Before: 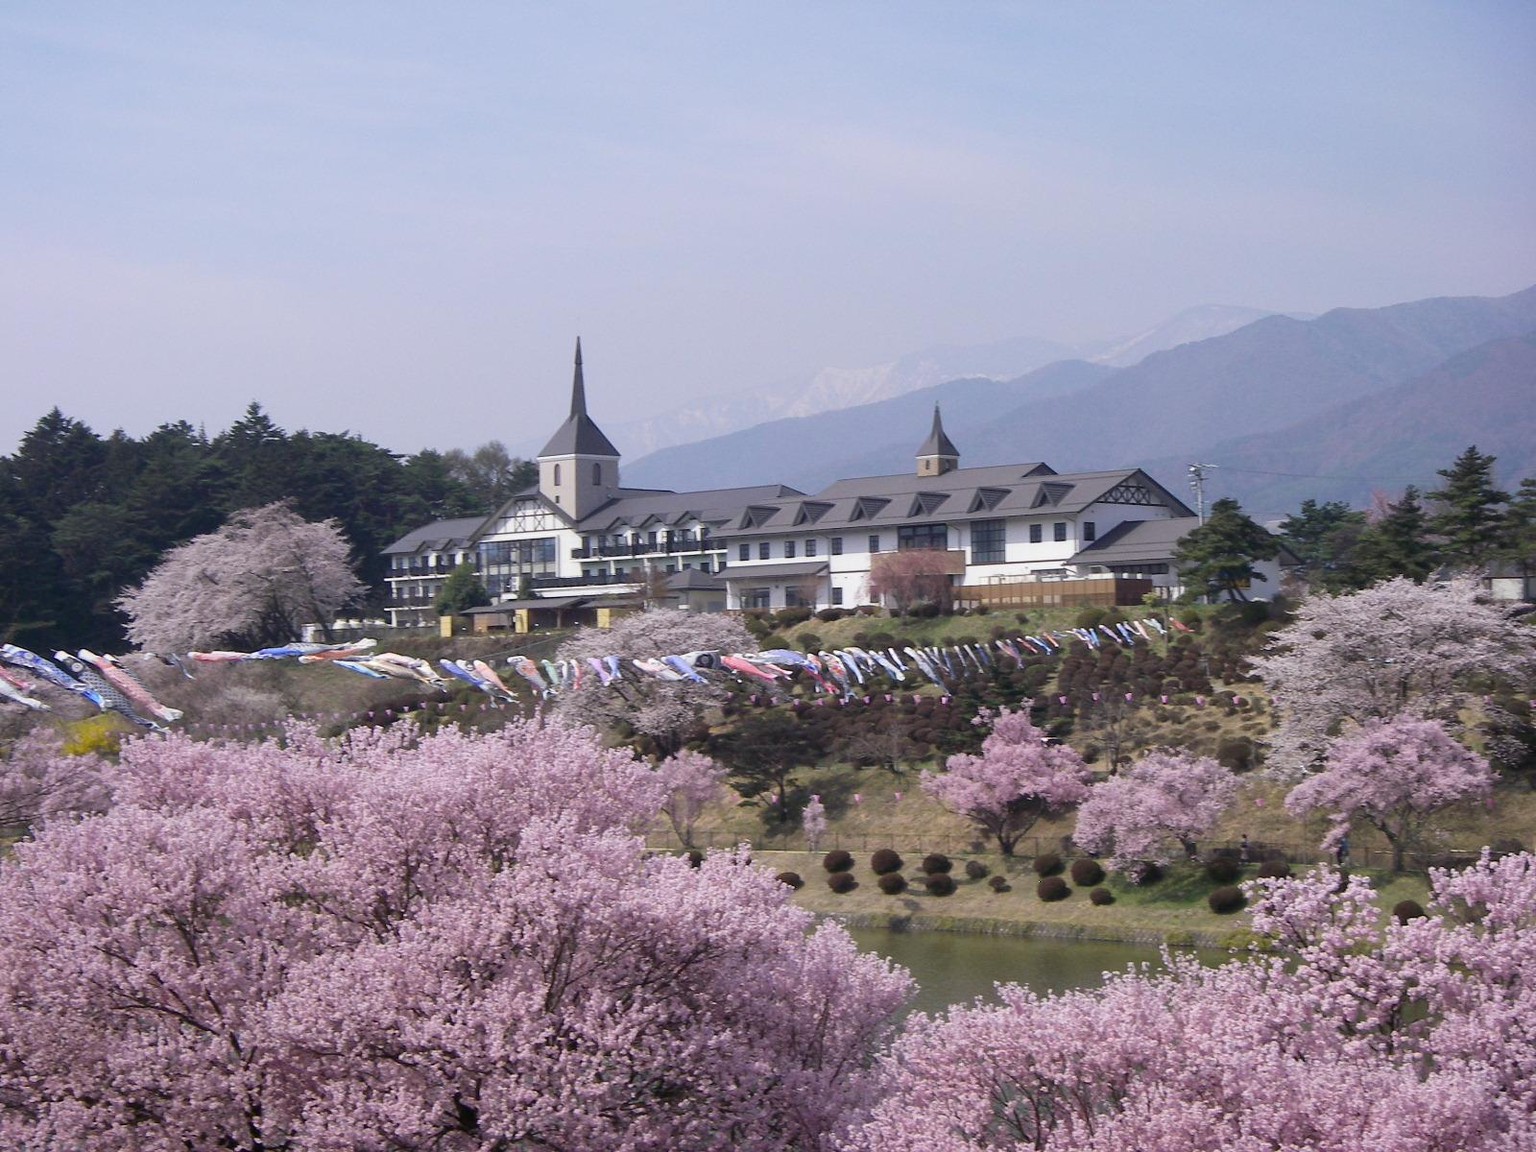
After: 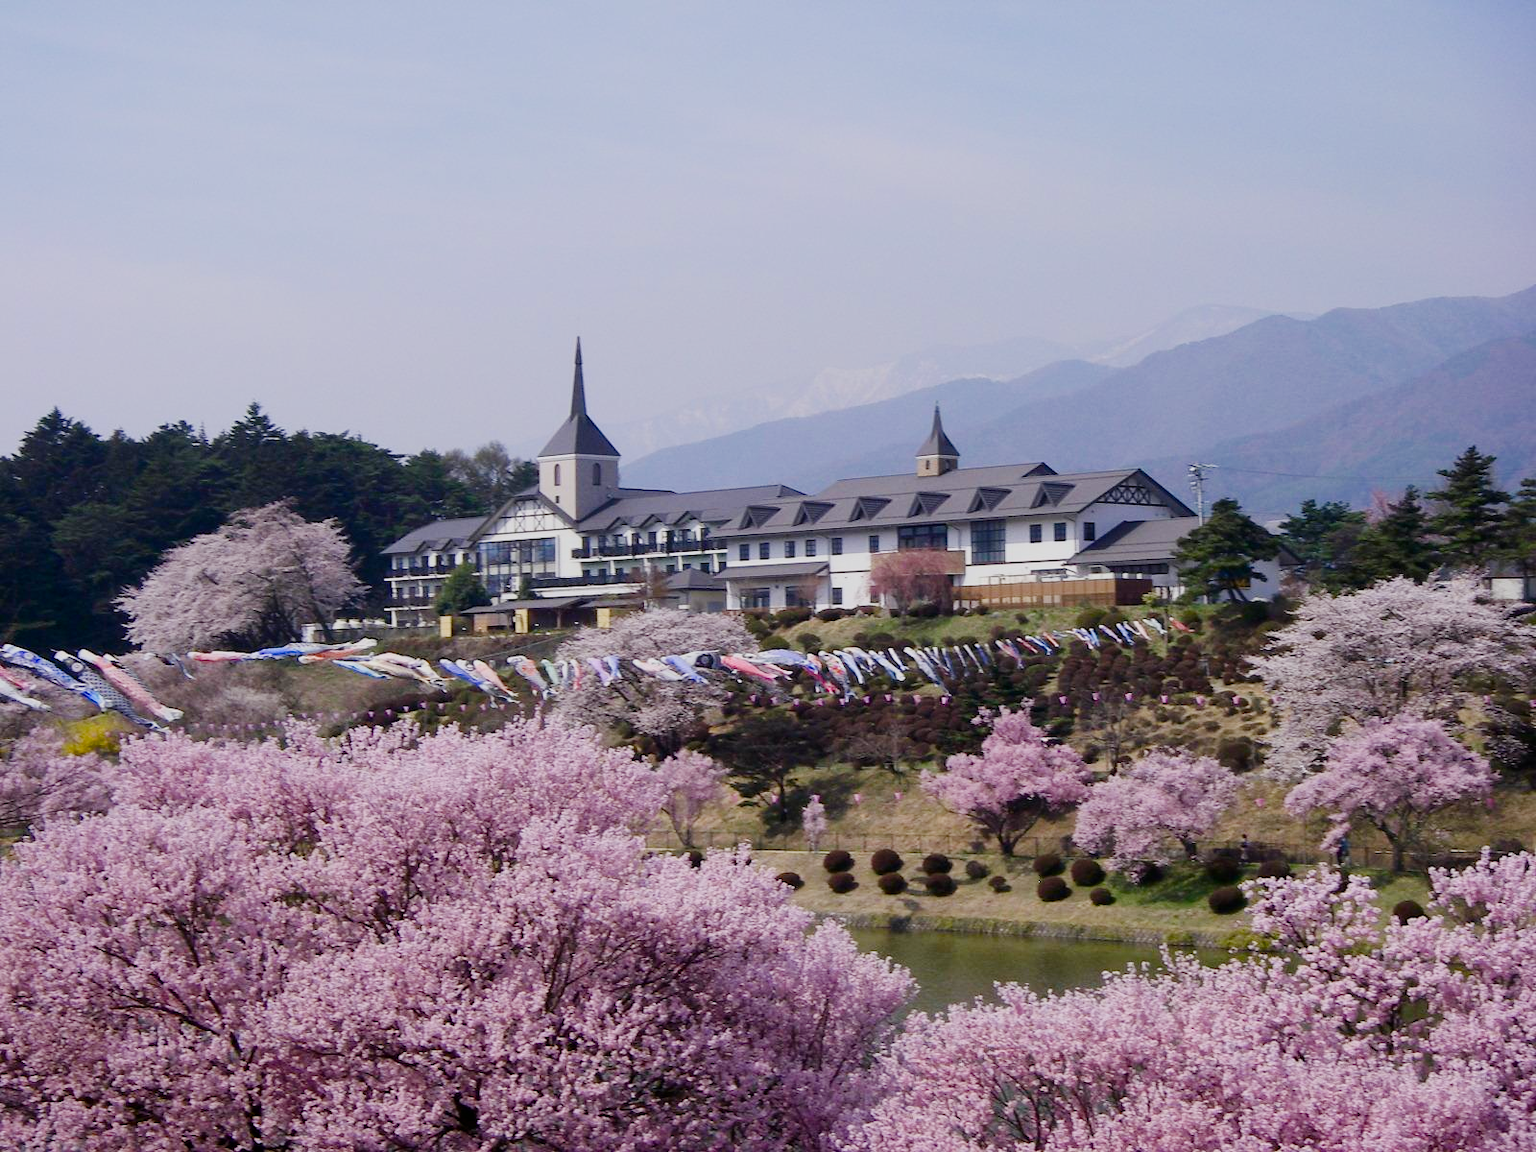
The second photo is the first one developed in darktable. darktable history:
filmic rgb: black relative exposure -7.65 EV, white relative exposure 4.56 EV, hardness 3.61
contrast brightness saturation: contrast 0.18, saturation 0.3
color balance rgb: perceptual saturation grading › global saturation 20%, perceptual saturation grading › highlights -50%, perceptual saturation grading › shadows 30%
